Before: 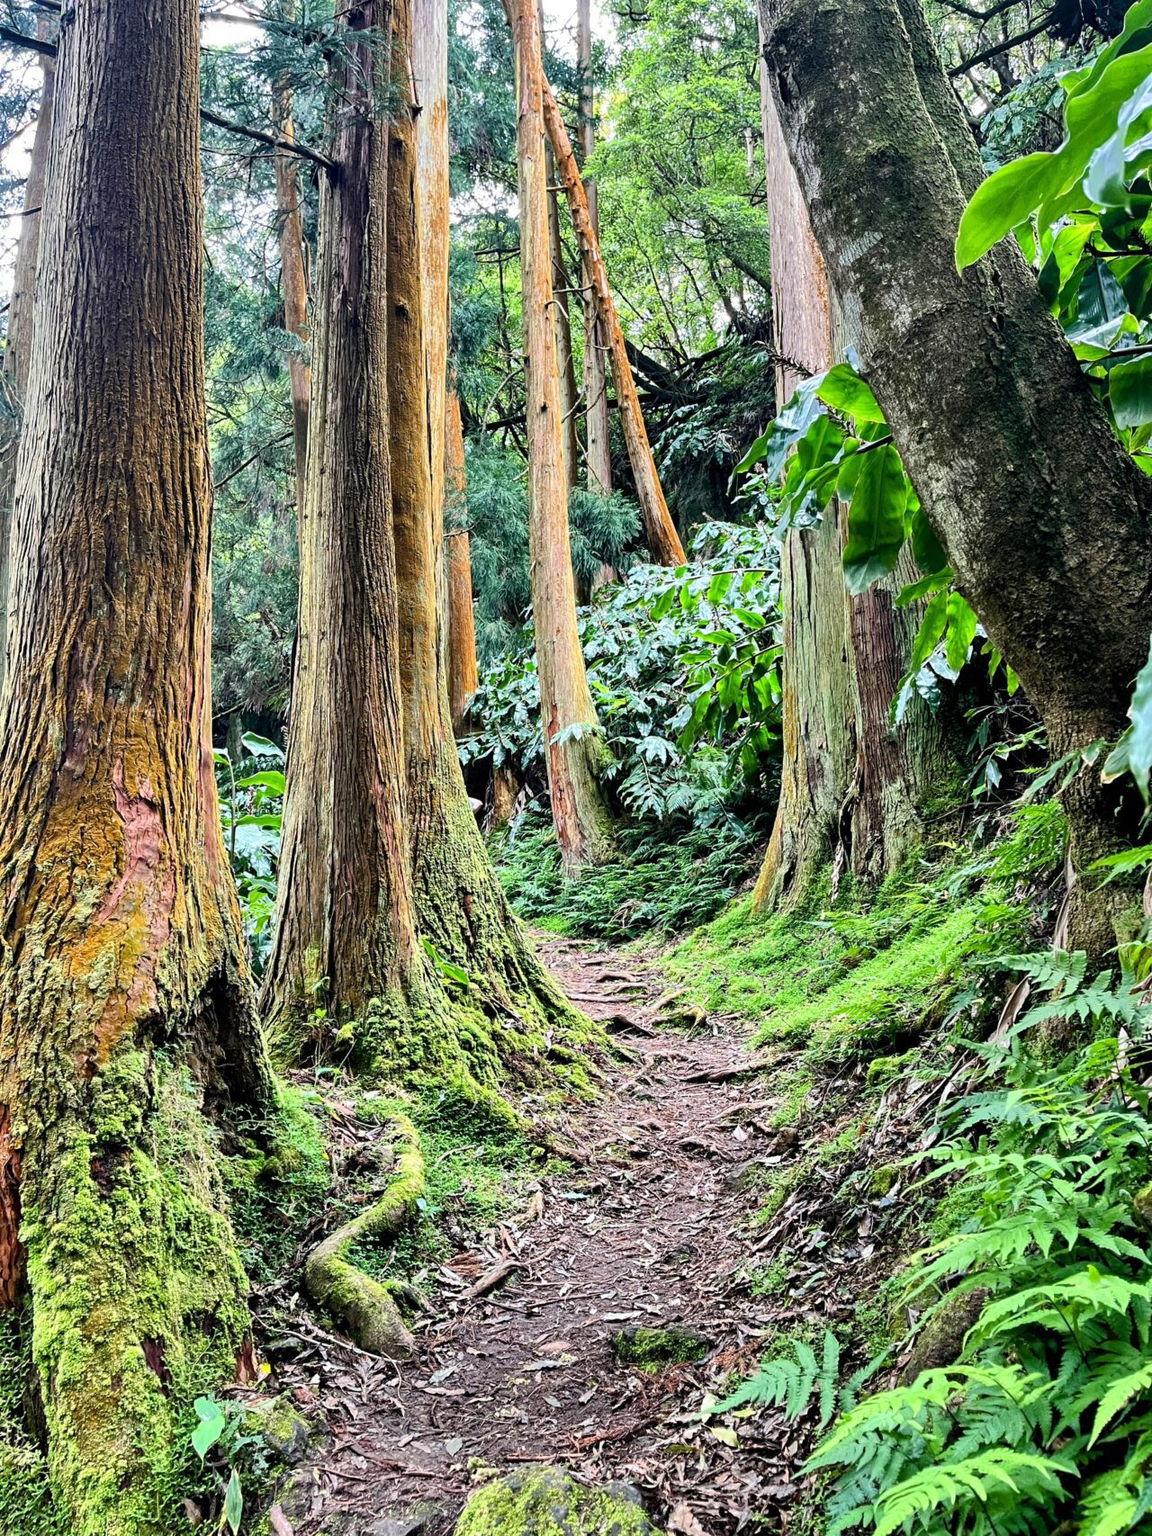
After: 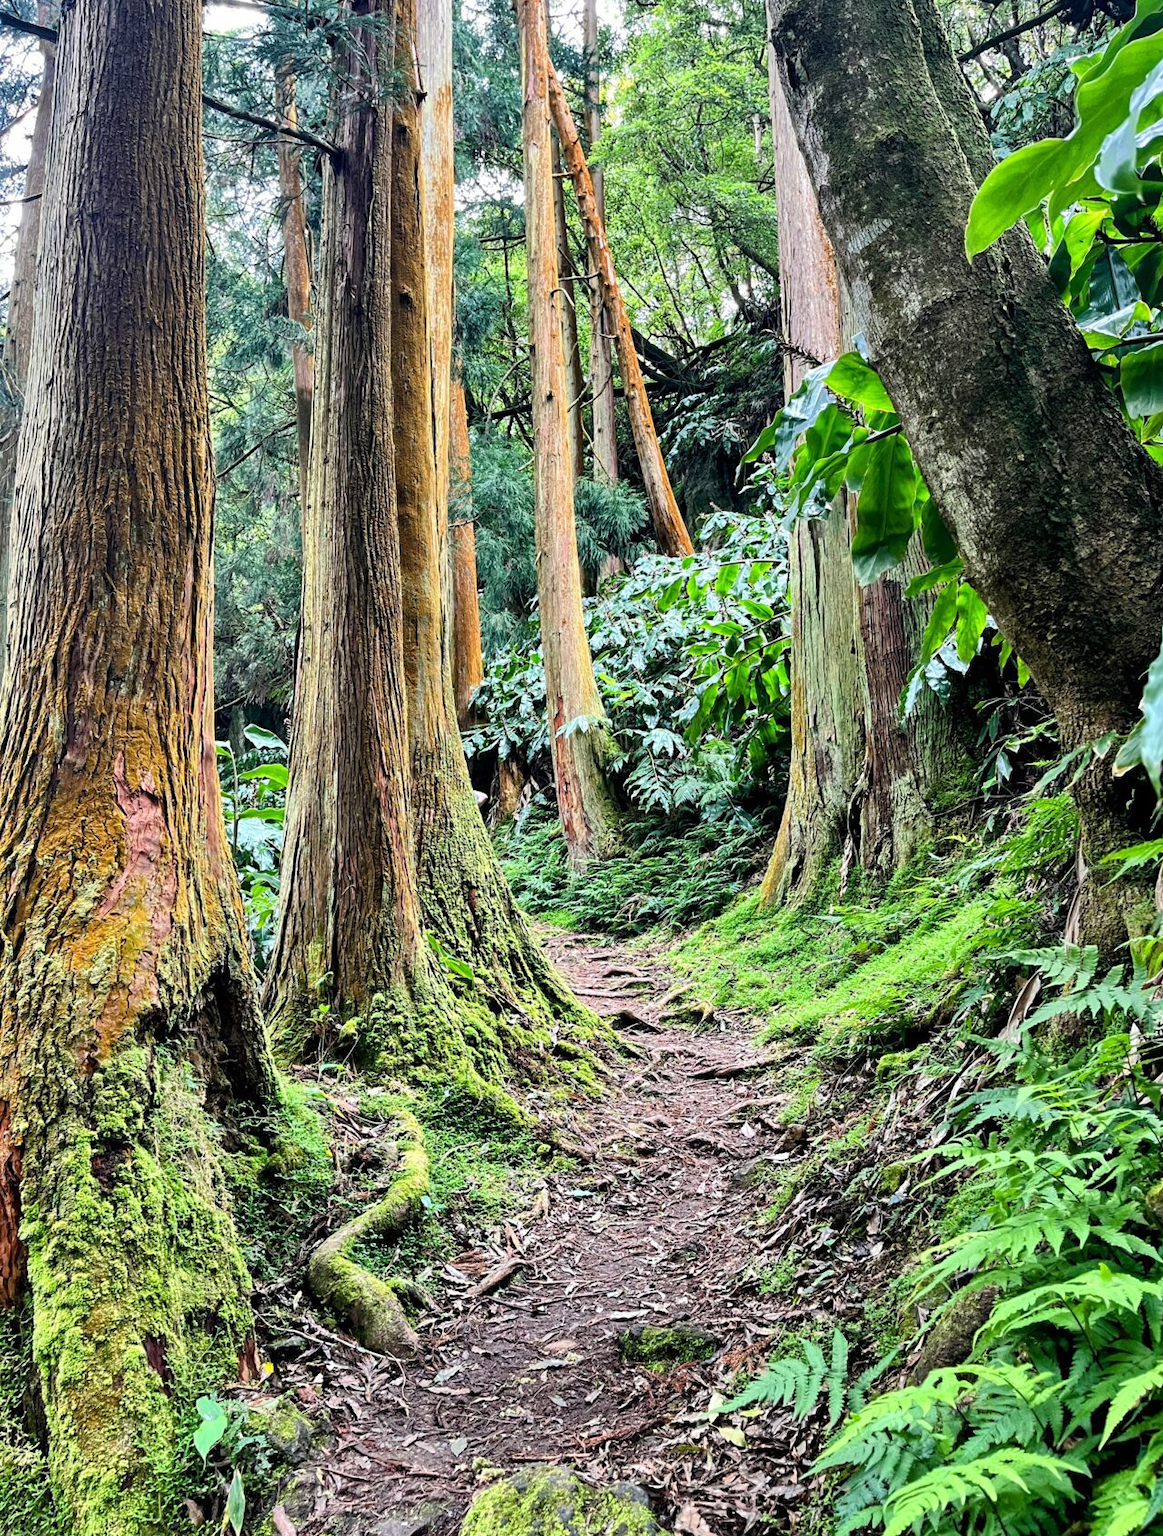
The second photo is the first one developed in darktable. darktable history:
tone equalizer: on, module defaults
crop: top 1.049%, right 0.001%
